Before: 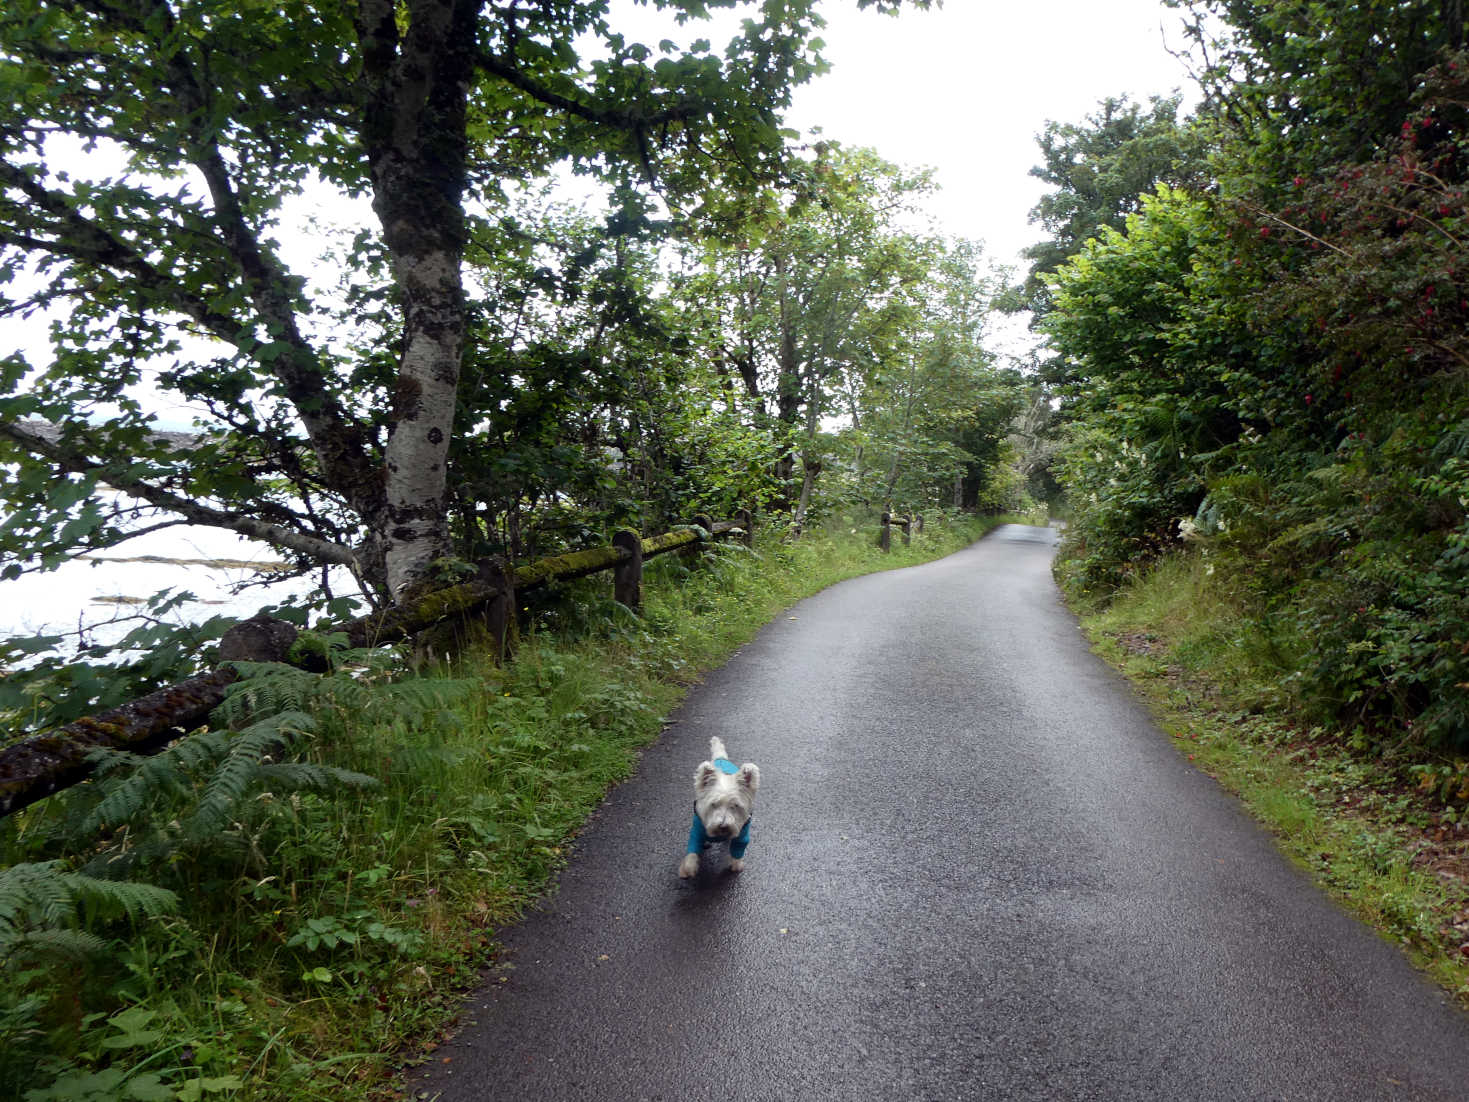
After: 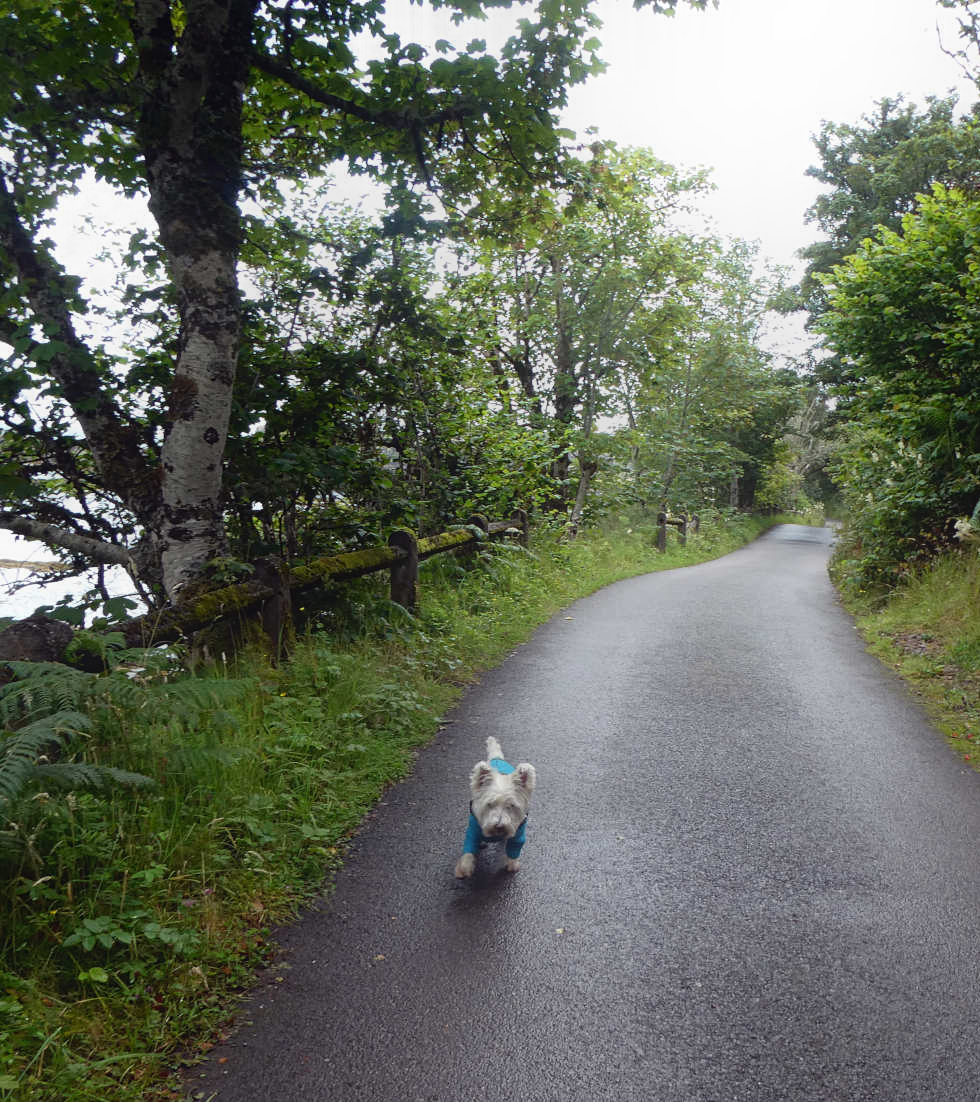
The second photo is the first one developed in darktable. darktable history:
crop and rotate: left 15.31%, right 17.915%
contrast equalizer: y [[0.439, 0.44, 0.442, 0.457, 0.493, 0.498], [0.5 ×6], [0.5 ×6], [0 ×6], [0 ×6]]
